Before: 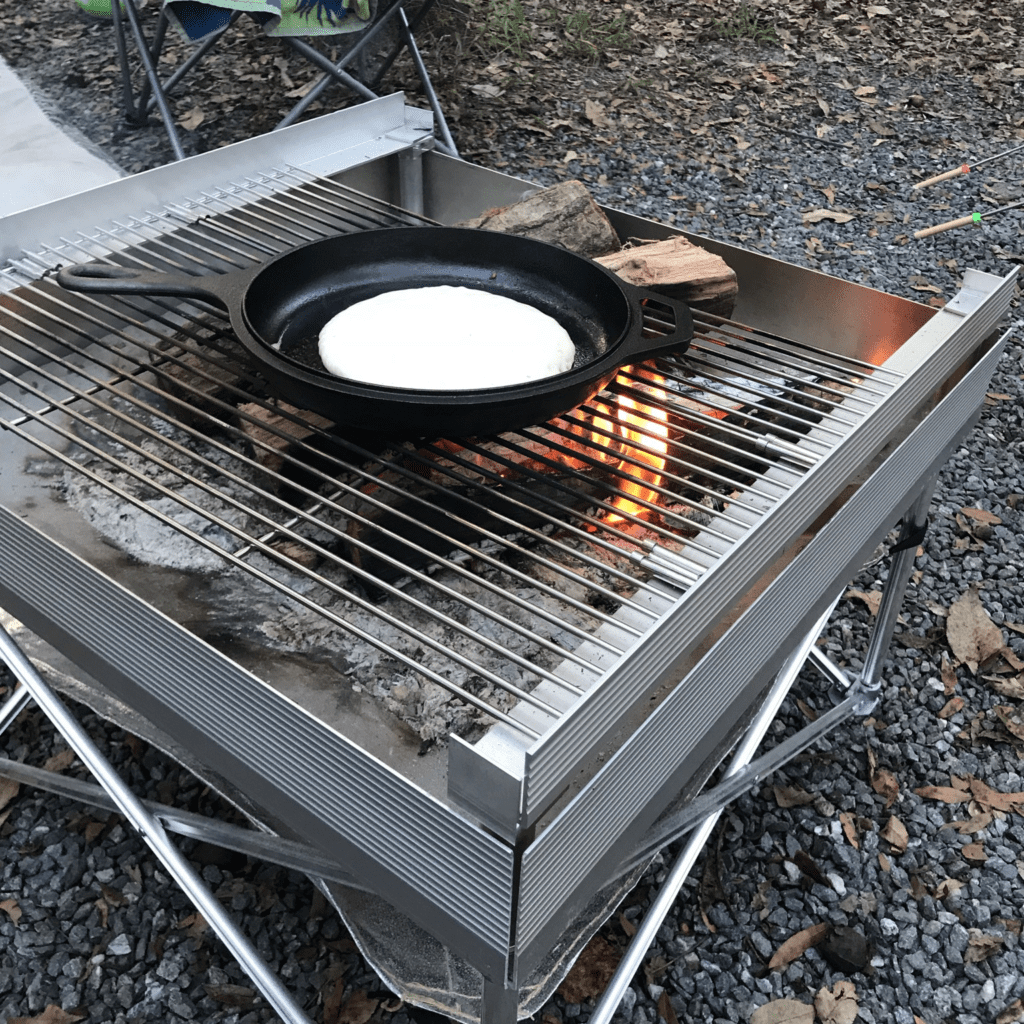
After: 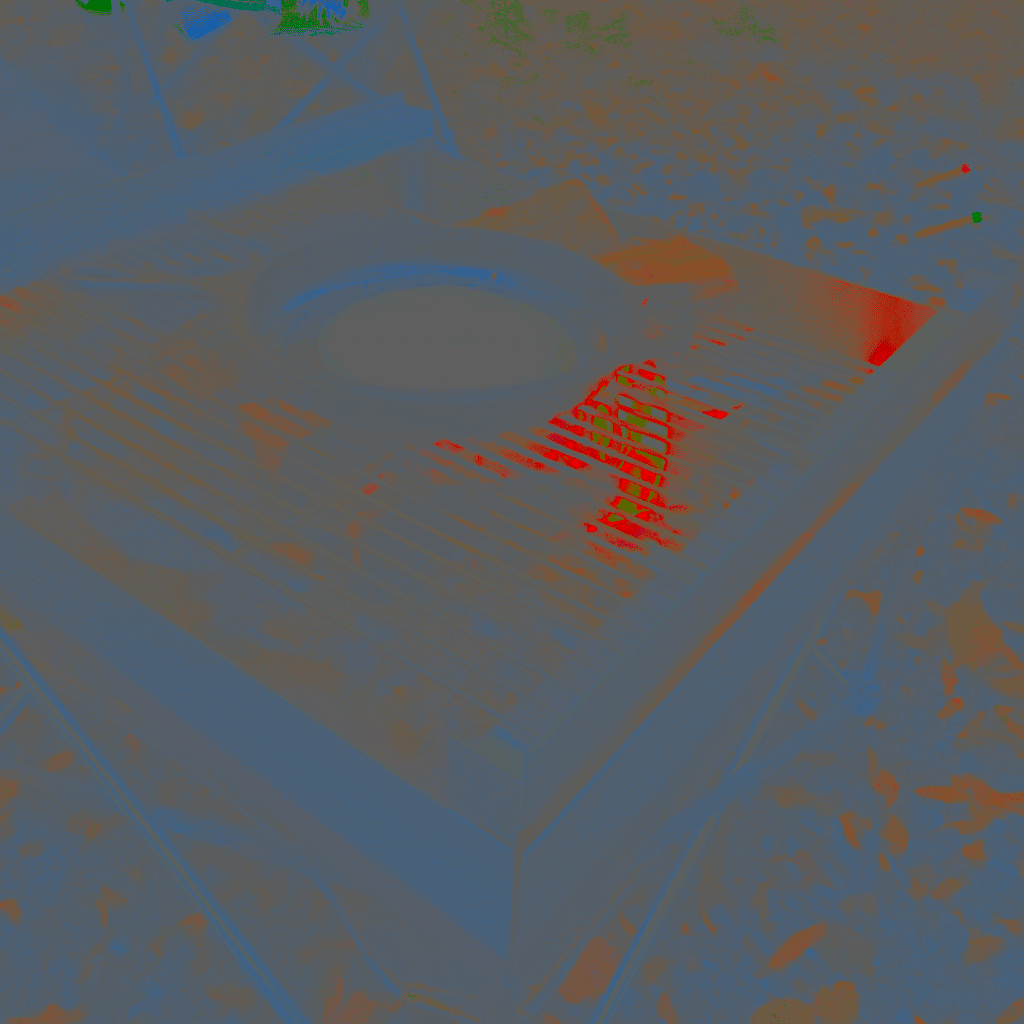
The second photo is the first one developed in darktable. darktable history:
exposure: black level correction 0, exposure 0.877 EV, compensate exposure bias true, compensate highlight preservation false
contrast brightness saturation: contrast -0.99, brightness -0.17, saturation 0.75
